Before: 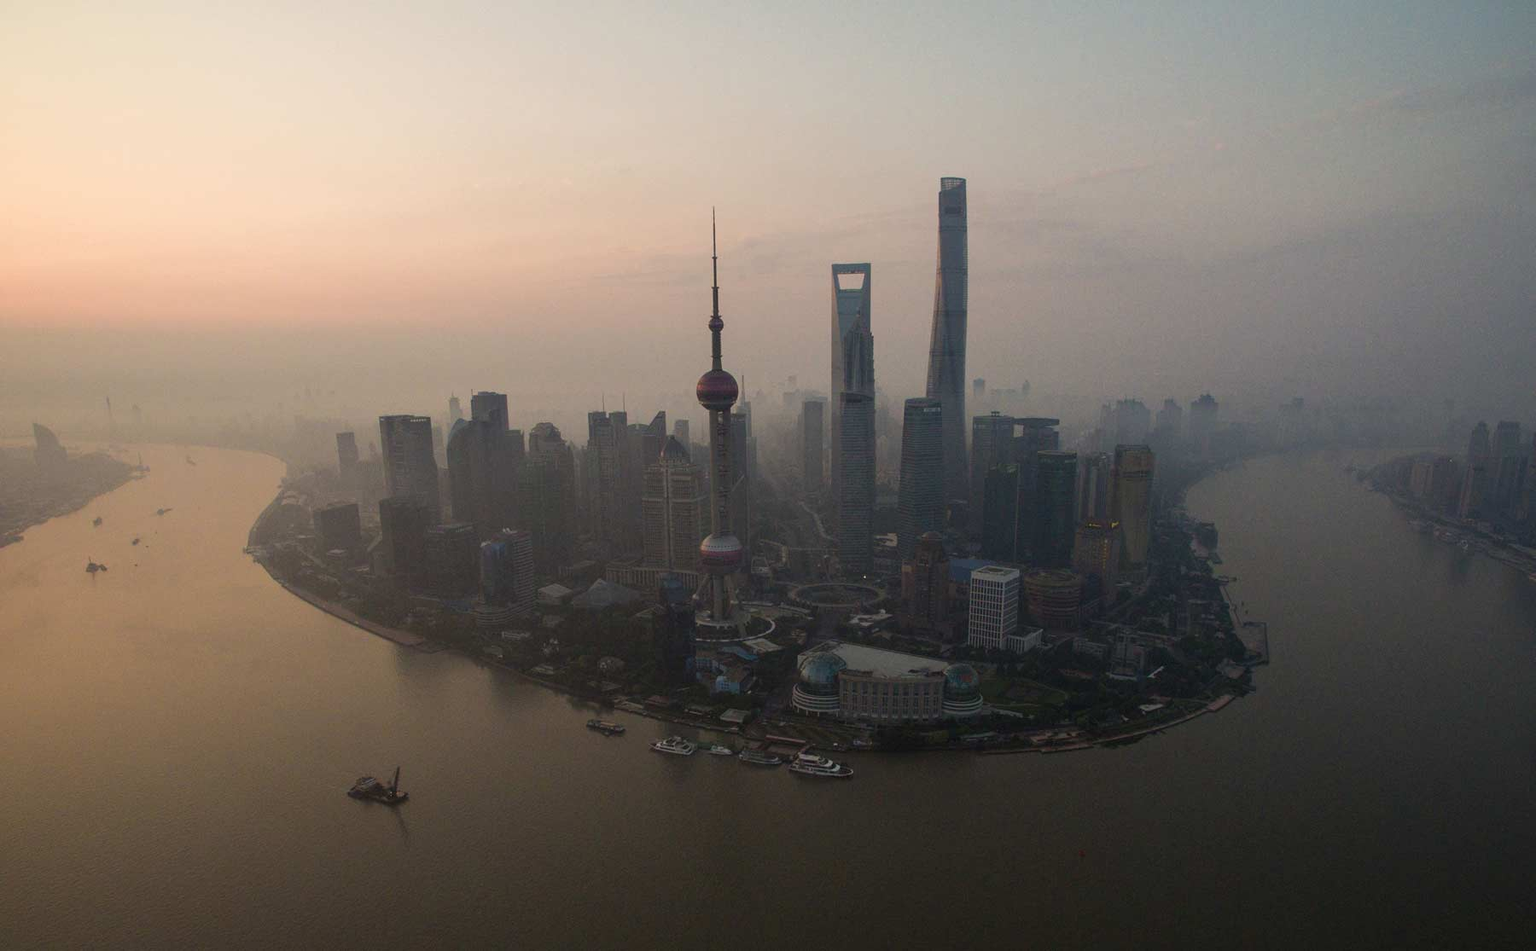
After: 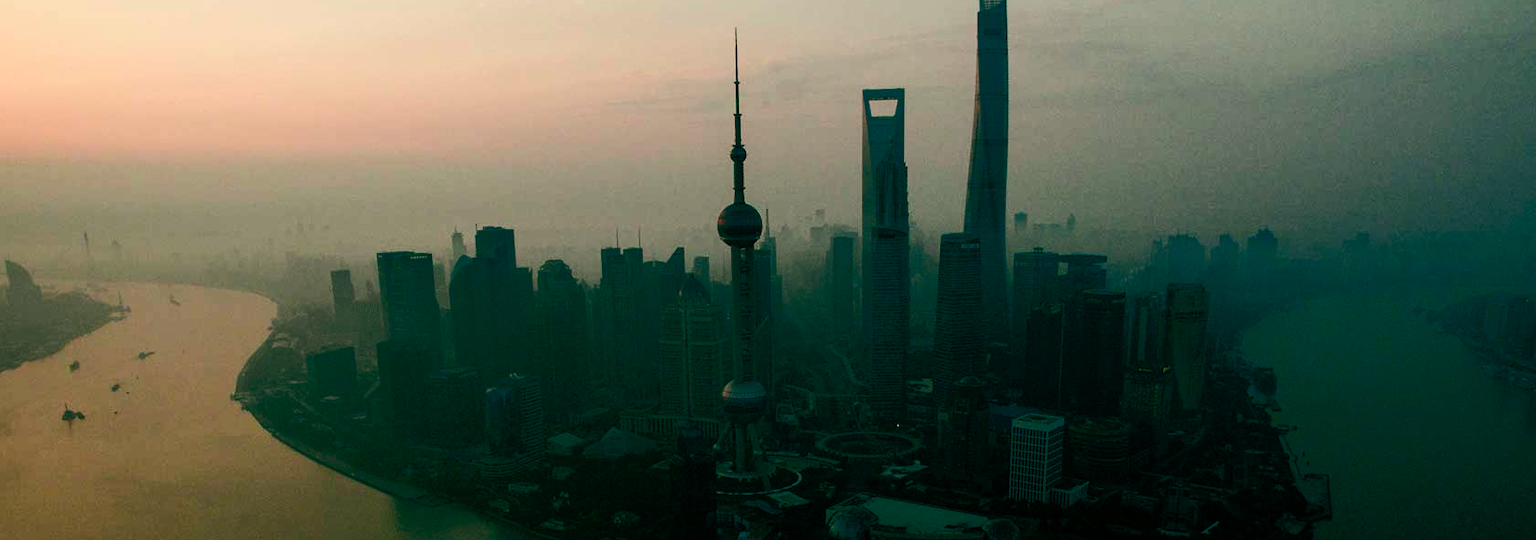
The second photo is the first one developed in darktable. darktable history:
crop: left 1.835%, top 19.06%, right 4.983%, bottom 27.937%
tone curve: curves: ch0 [(0, 0) (0.068, 0.031) (0.175, 0.132) (0.337, 0.304) (0.498, 0.511) (0.748, 0.762) (0.993, 0.954)]; ch1 [(0, 0) (0.294, 0.184) (0.359, 0.34) (0.362, 0.35) (0.43, 0.41) (0.469, 0.453) (0.495, 0.489) (0.54, 0.563) (0.612, 0.641) (1, 1)]; ch2 [(0, 0) (0.431, 0.419) (0.495, 0.502) (0.524, 0.534) (0.557, 0.56) (0.634, 0.654) (0.728, 0.722) (1, 1)], color space Lab, independent channels, preserve colors none
color balance rgb: shadows lift › luminance -4.78%, shadows lift › chroma 1.218%, shadows lift › hue 219.08°, power › chroma 1.545%, power › hue 27.59°, global offset › luminance -0.533%, global offset › chroma 0.902%, global offset › hue 172.69°, perceptual saturation grading › global saturation -0.149%, perceptual saturation grading › highlights -17.199%, perceptual saturation grading › mid-tones 33.351%, perceptual saturation grading › shadows 50.563%, perceptual brilliance grading › highlights 3.947%, perceptual brilliance grading › mid-tones -17.442%, perceptual brilliance grading › shadows -41.688%, global vibrance 20%
